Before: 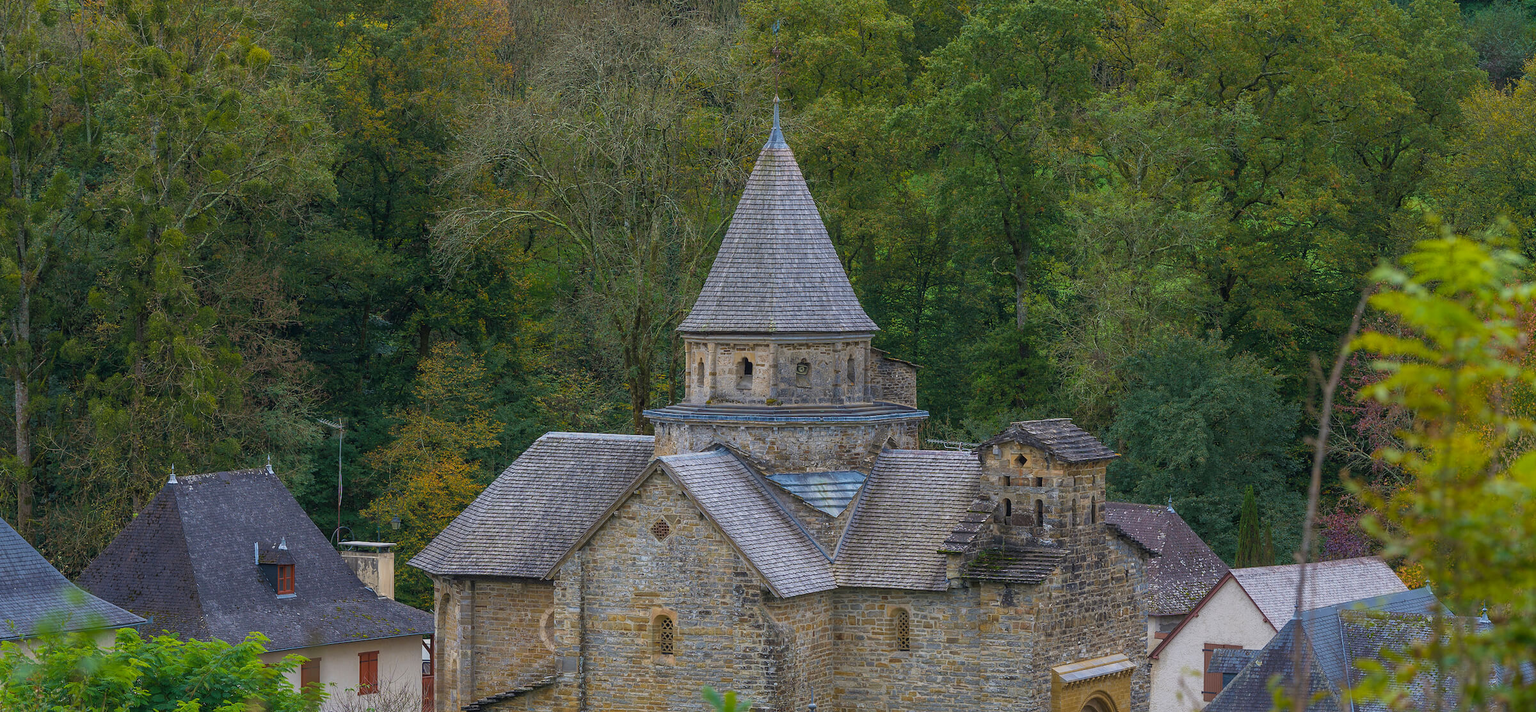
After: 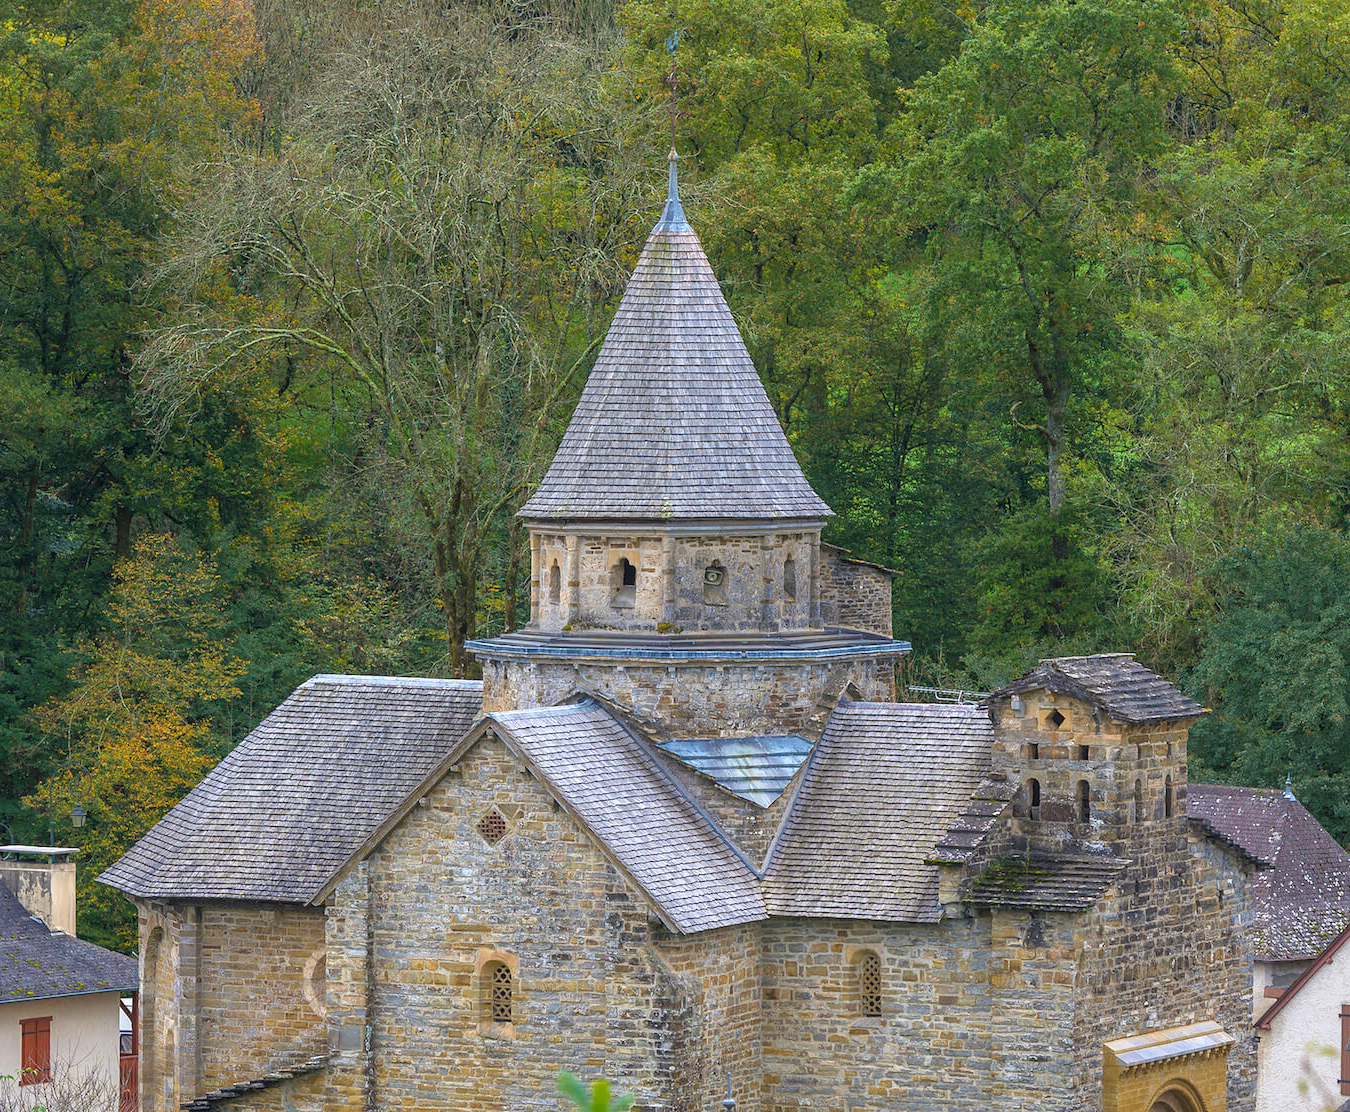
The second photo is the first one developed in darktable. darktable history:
crop and rotate: left 22.516%, right 21.234%
exposure: black level correction 0, exposure 0.7 EV, compensate exposure bias true, compensate highlight preservation false
